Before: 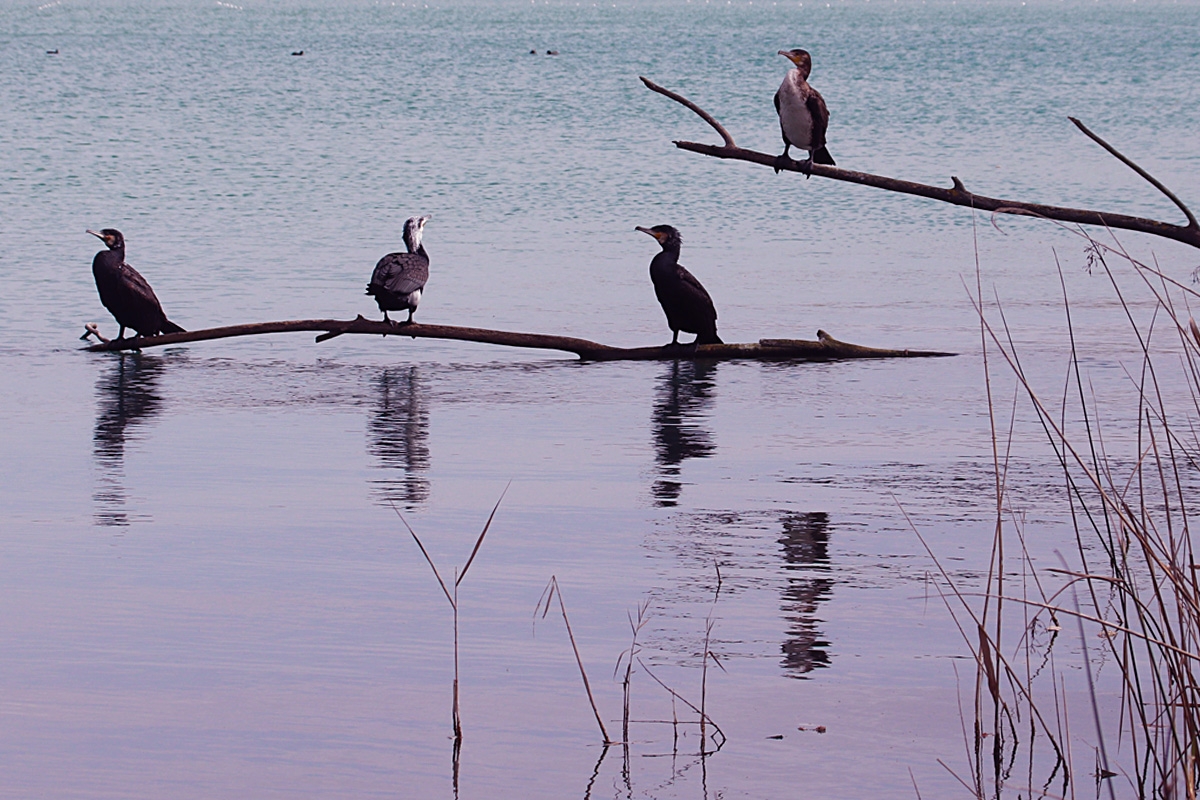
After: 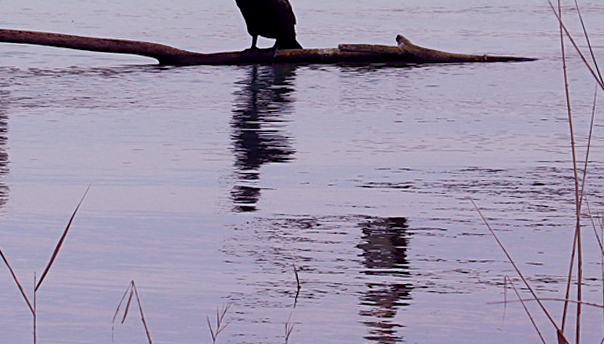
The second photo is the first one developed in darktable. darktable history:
tone equalizer: on, module defaults
crop: left 35.086%, top 36.905%, right 14.567%, bottom 20.051%
shadows and highlights: shadows 42.81, highlights 8.04
exposure: black level correction 0.004, exposure 0.015 EV, compensate highlight preservation false
